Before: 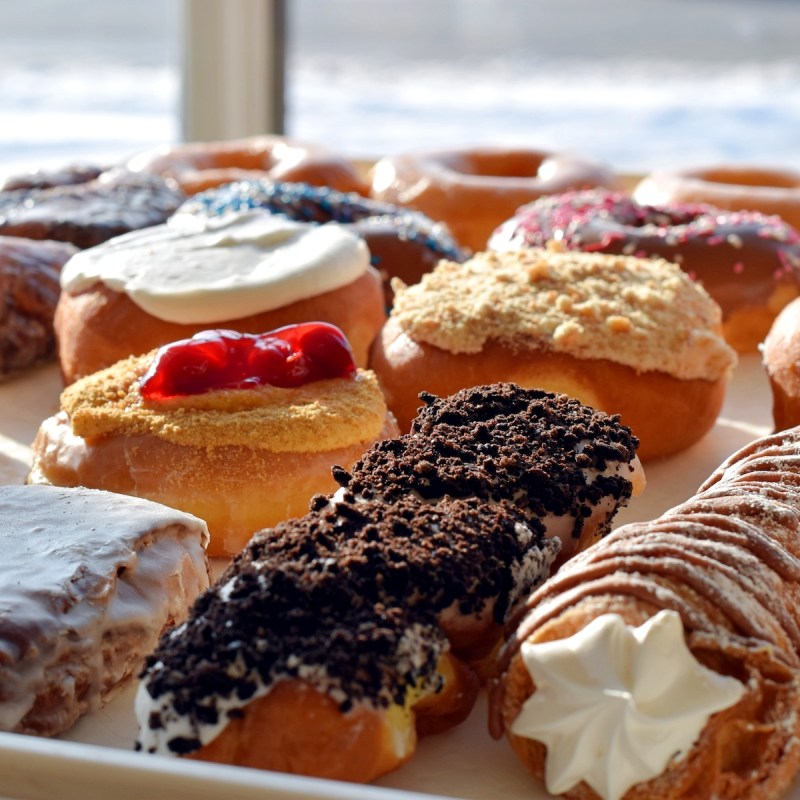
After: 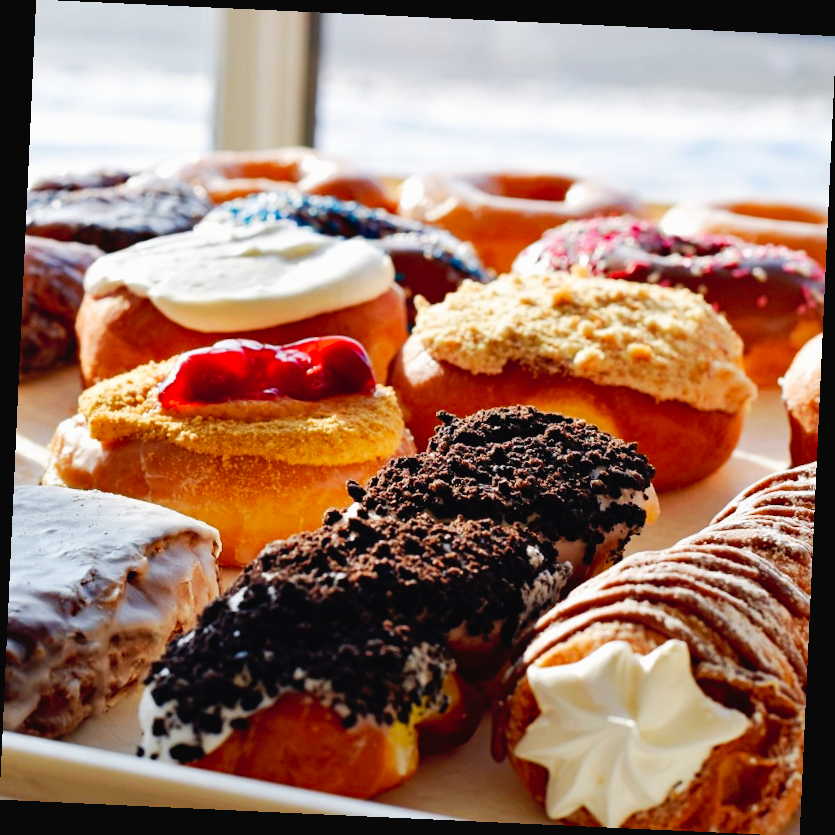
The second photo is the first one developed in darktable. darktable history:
crop and rotate: angle -2.62°
haze removal: compatibility mode true, adaptive false
tone curve: curves: ch0 [(0, 0.021) (0.148, 0.076) (0.232, 0.191) (0.398, 0.423) (0.572, 0.672) (0.705, 0.812) (0.877, 0.931) (0.99, 0.987)]; ch1 [(0, 0) (0.377, 0.325) (0.493, 0.486) (0.508, 0.502) (0.515, 0.514) (0.554, 0.586) (0.623, 0.658) (0.701, 0.704) (0.778, 0.751) (1, 1)]; ch2 [(0, 0) (0.431, 0.398) (0.485, 0.486) (0.495, 0.498) (0.511, 0.507) (0.58, 0.66) (0.679, 0.757) (0.749, 0.829) (1, 0.991)], preserve colors none
